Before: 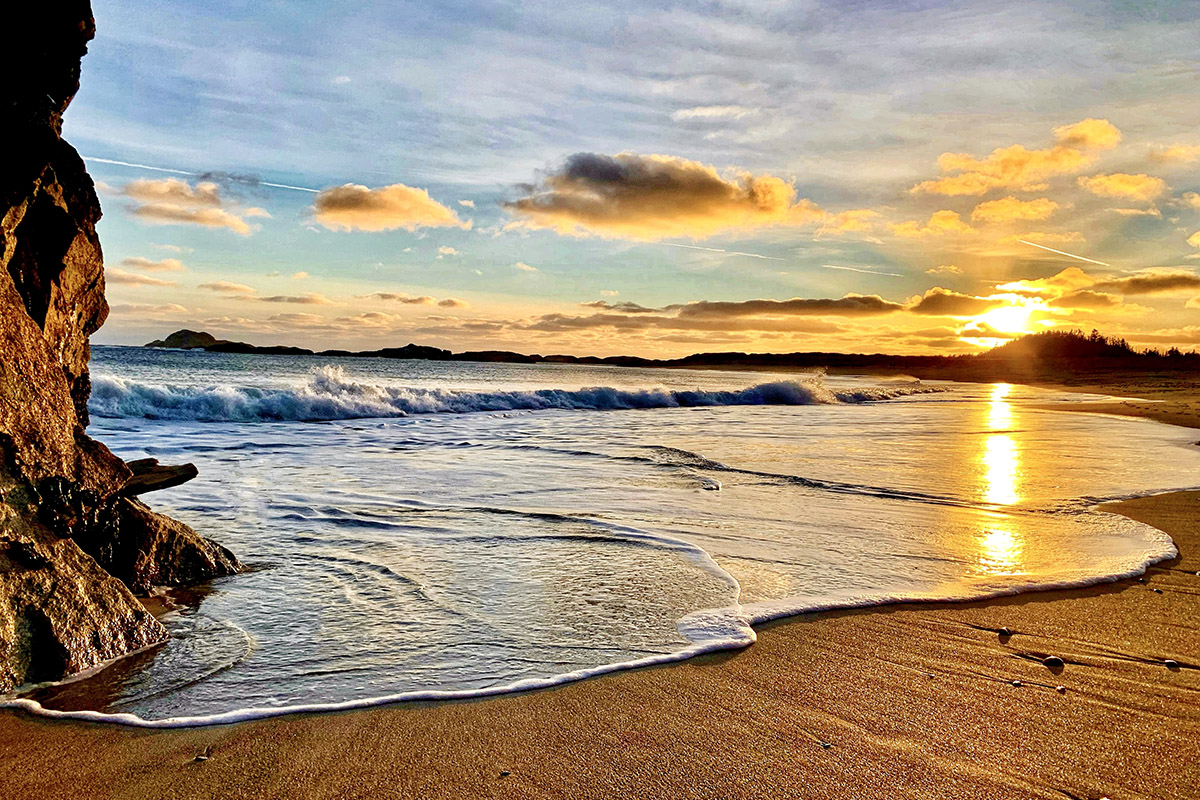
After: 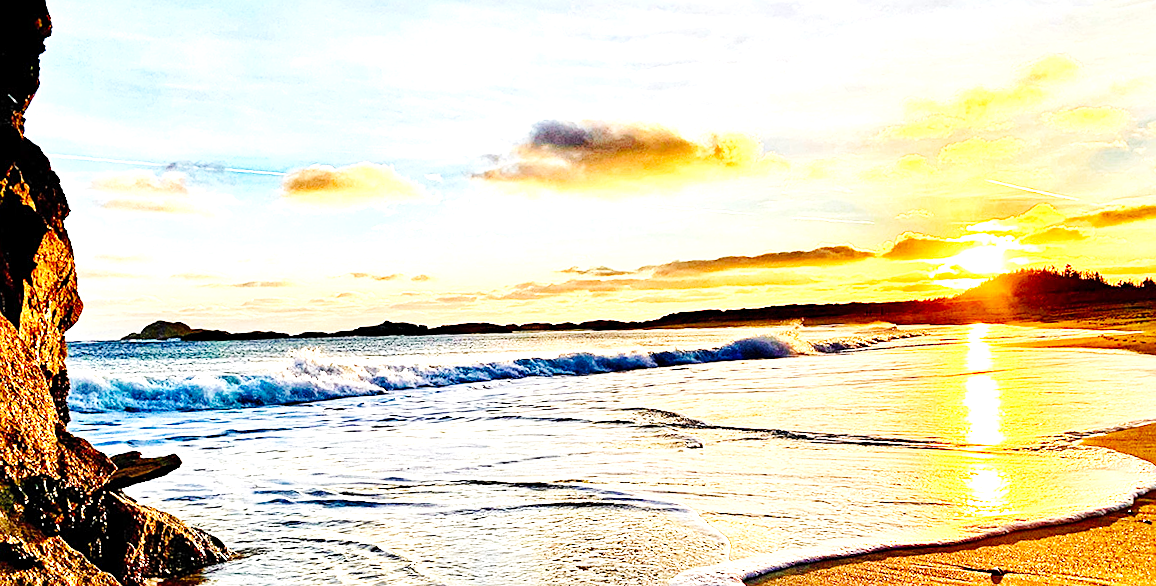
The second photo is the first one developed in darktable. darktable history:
tone equalizer: on, module defaults
exposure: exposure 1.15 EV, compensate highlight preservation false
sharpen: on, module defaults
rotate and perspective: rotation -3.52°, crop left 0.036, crop right 0.964, crop top 0.081, crop bottom 0.919
crop: bottom 19.644%
base curve: curves: ch0 [(0, 0) (0.032, 0.025) (0.121, 0.166) (0.206, 0.329) (0.605, 0.79) (1, 1)], preserve colors none
white balance: emerald 1
